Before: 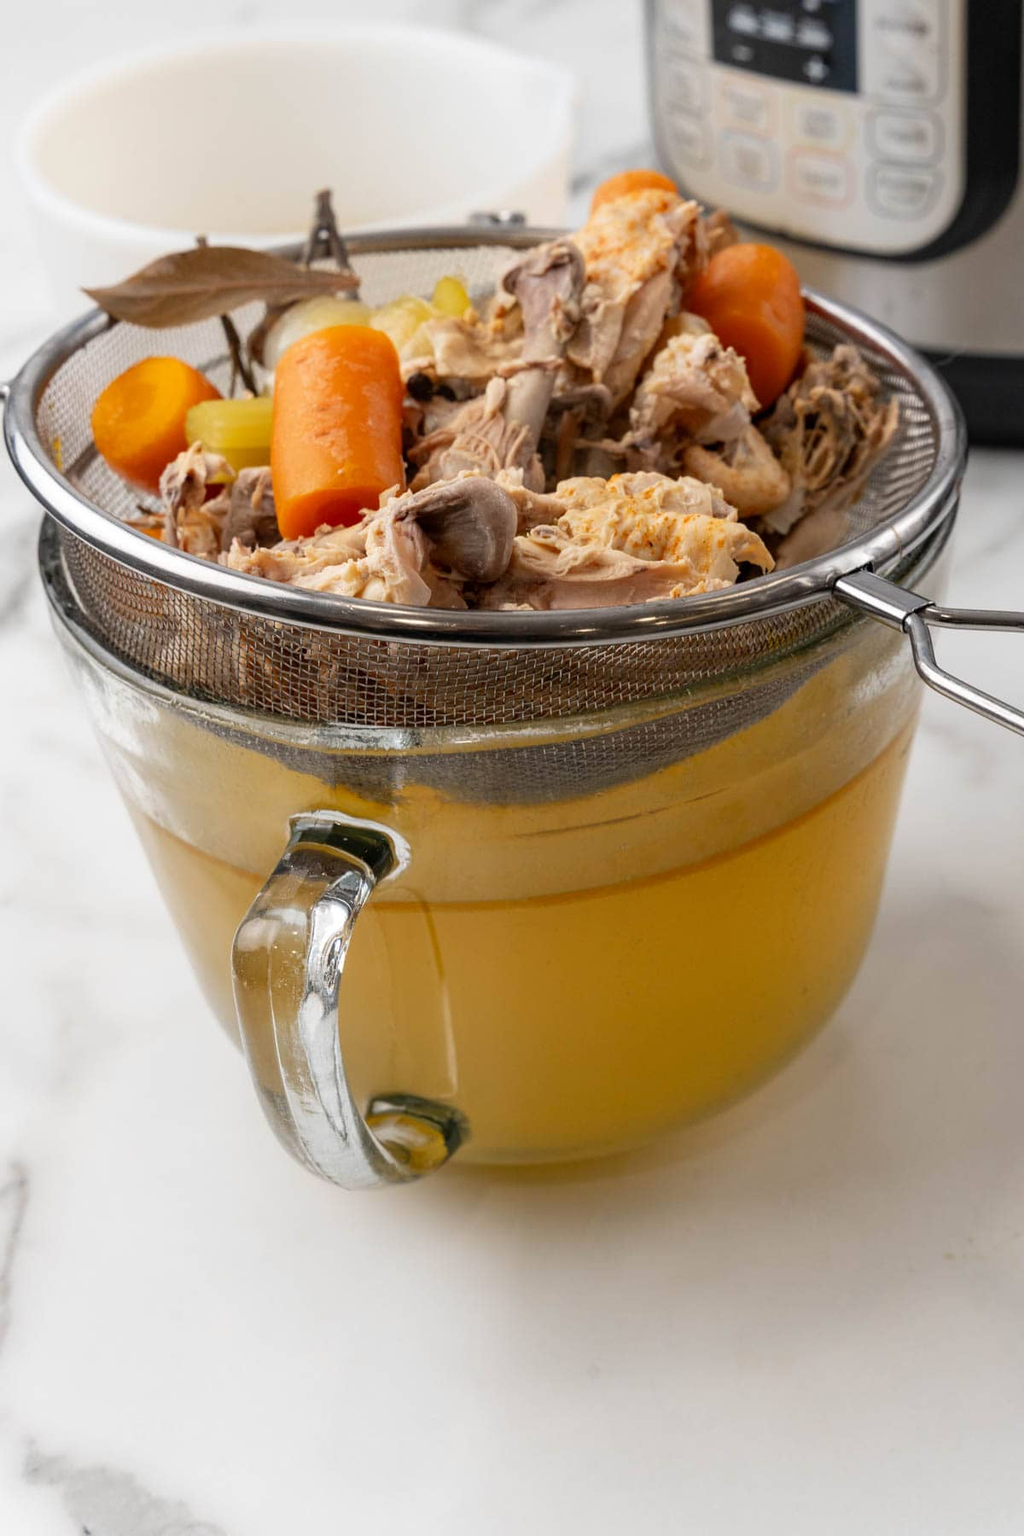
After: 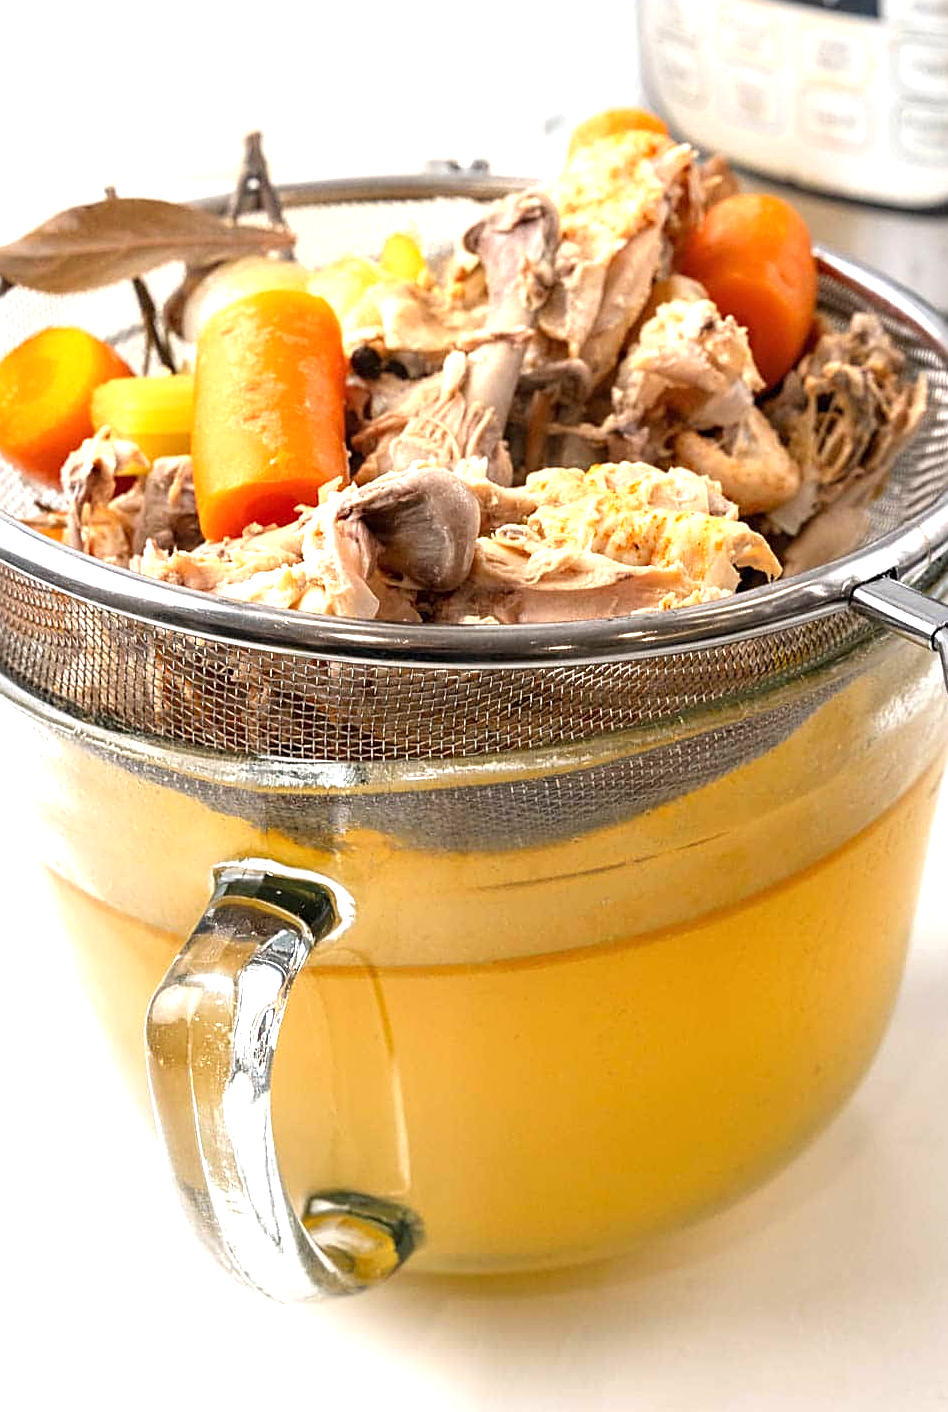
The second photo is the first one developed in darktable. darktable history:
crop and rotate: left 10.57%, top 5.087%, right 10.413%, bottom 16.44%
exposure: black level correction 0, exposure 1.095 EV, compensate highlight preservation false
sharpen: amount 0.581
